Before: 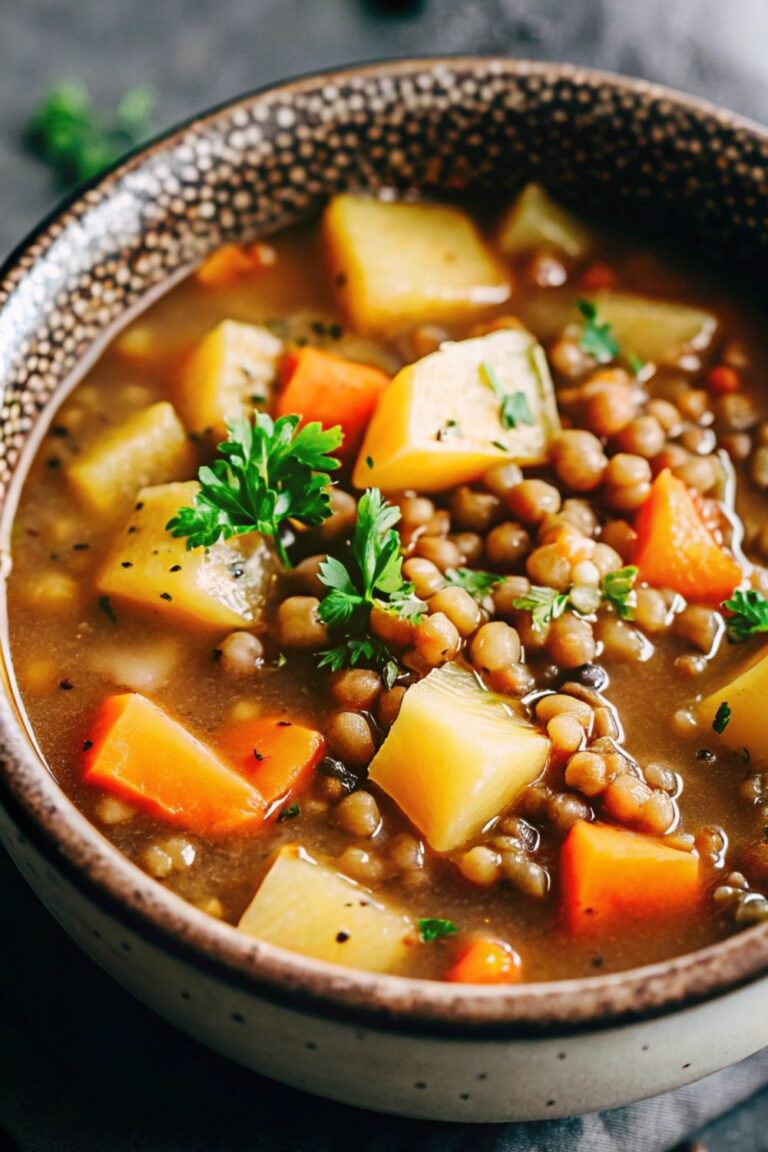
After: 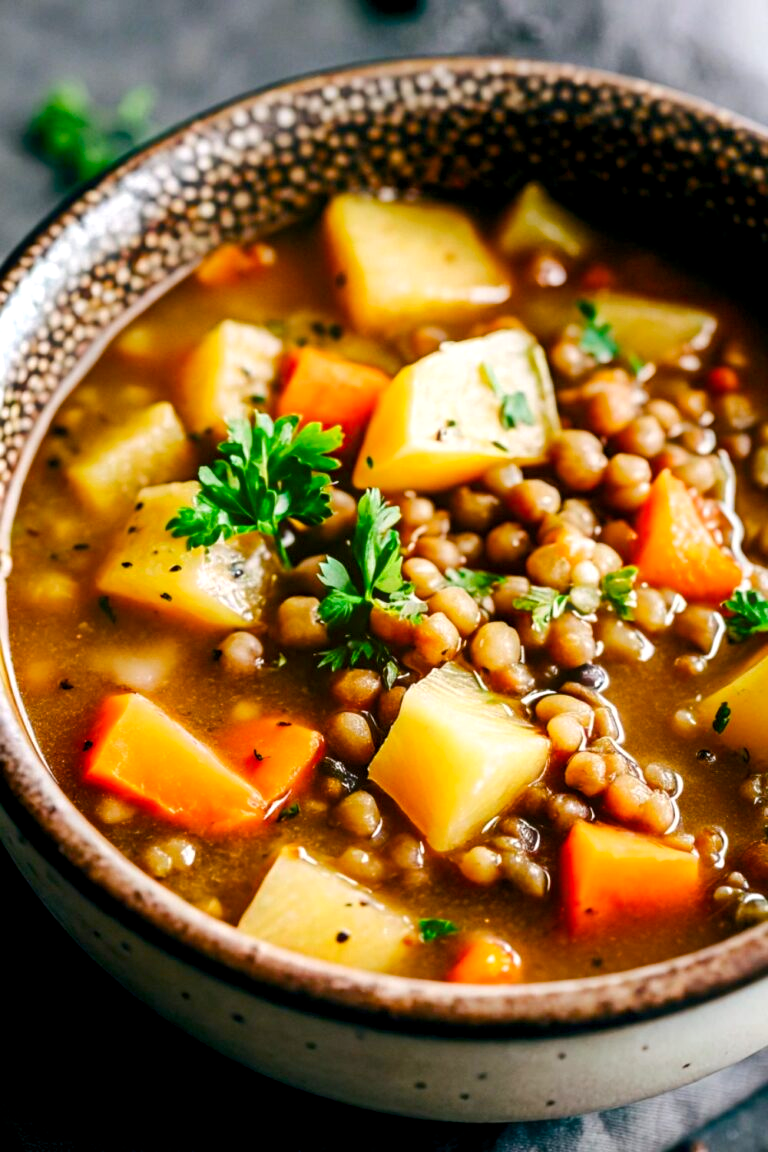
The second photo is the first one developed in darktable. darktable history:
color balance rgb: global offset › luminance -0.51%, perceptual saturation grading › global saturation 27.53%, perceptual saturation grading › highlights -25%, perceptual saturation grading › shadows 25%, perceptual brilliance grading › highlights 6.62%, perceptual brilliance grading › mid-tones 17.07%, perceptual brilliance grading › shadows -5.23%
haze removal: strength -0.05
